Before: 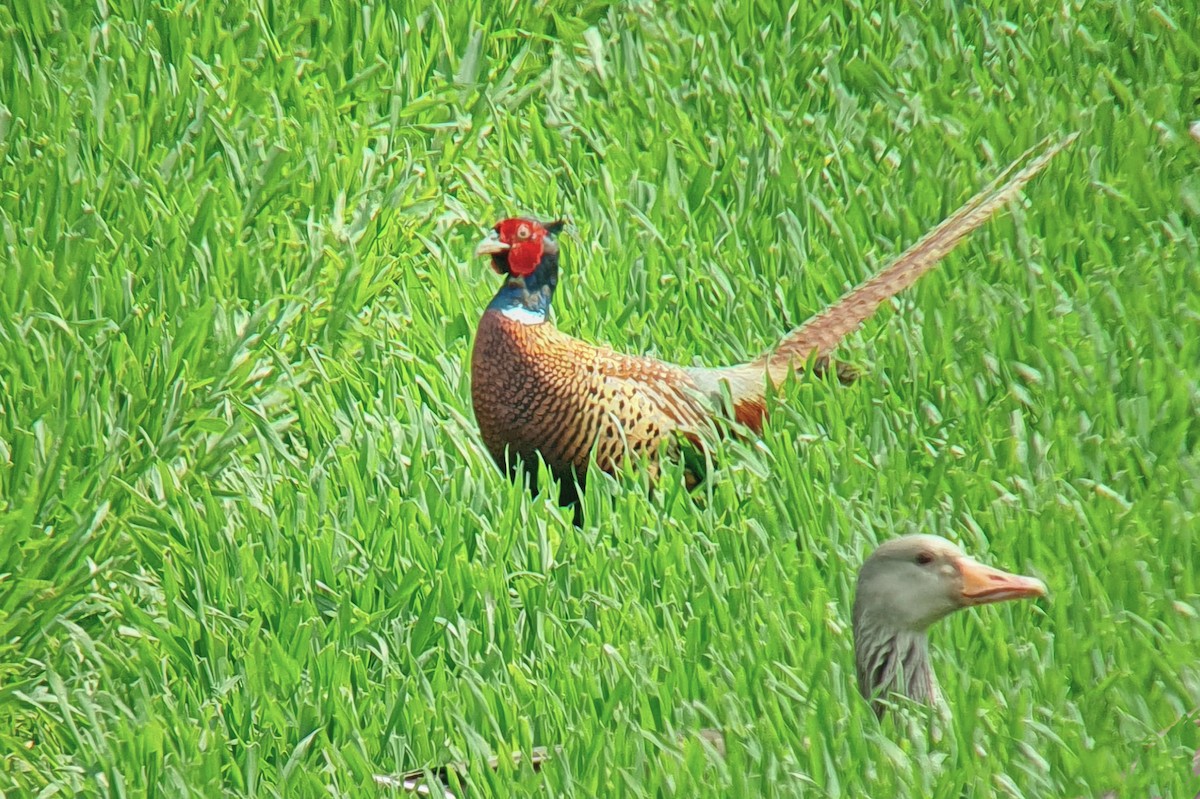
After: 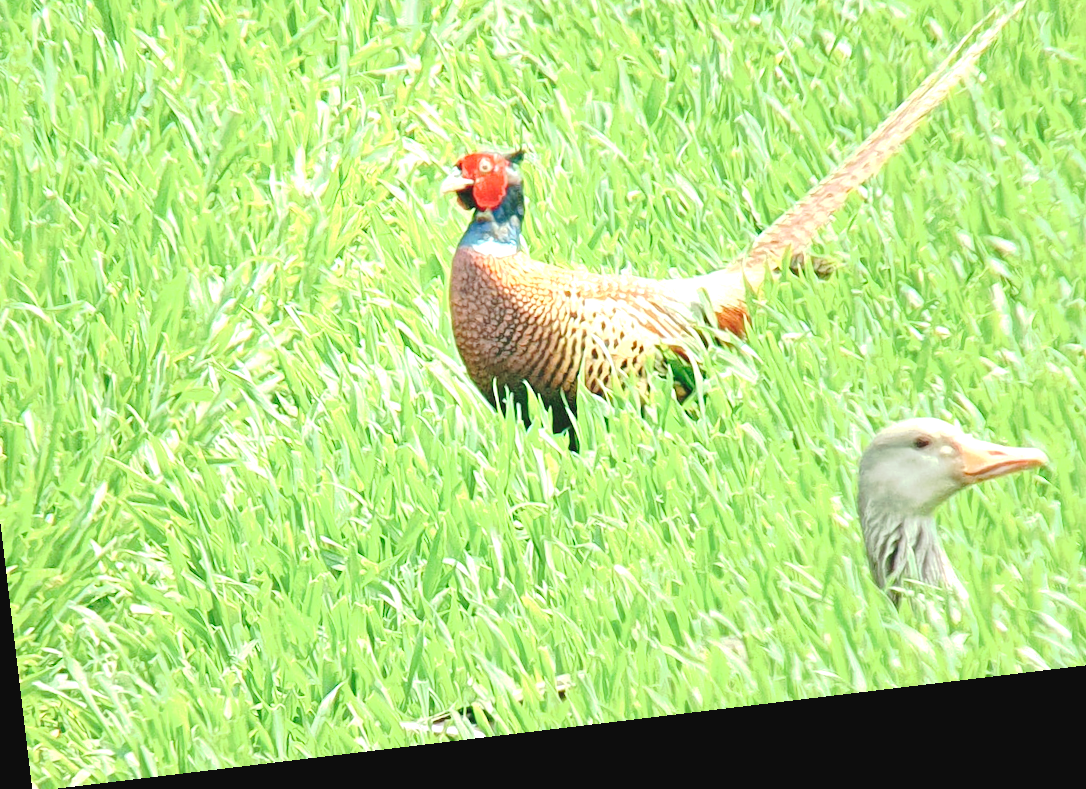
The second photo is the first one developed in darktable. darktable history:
tone curve: curves: ch0 [(0, 0) (0.003, 0.031) (0.011, 0.041) (0.025, 0.054) (0.044, 0.06) (0.069, 0.083) (0.1, 0.108) (0.136, 0.135) (0.177, 0.179) (0.224, 0.231) (0.277, 0.294) (0.335, 0.378) (0.399, 0.463) (0.468, 0.552) (0.543, 0.627) (0.623, 0.694) (0.709, 0.776) (0.801, 0.849) (0.898, 0.905) (1, 1)], preserve colors none
rotate and perspective: rotation -6.83°, automatic cropping off
exposure: black level correction 0, exposure 1.2 EV, compensate exposure bias true, compensate highlight preservation false
crop and rotate: left 4.842%, top 15.51%, right 10.668%
